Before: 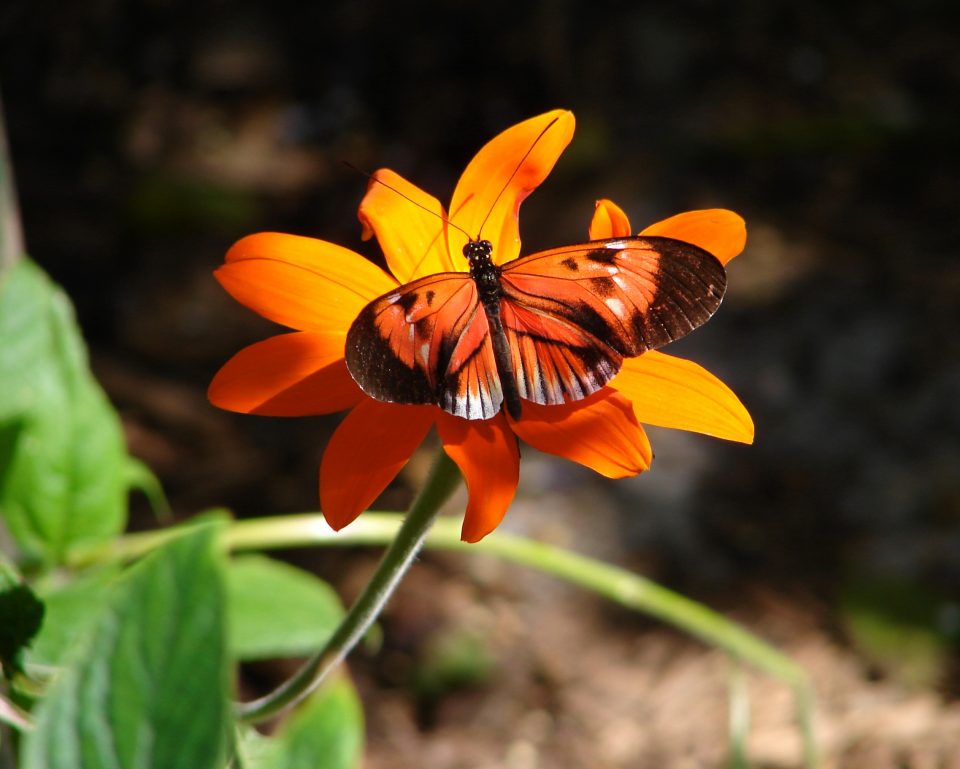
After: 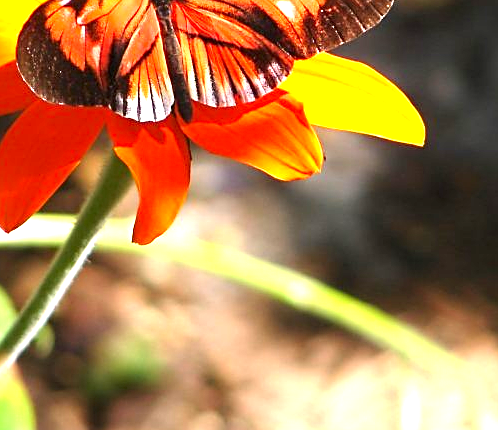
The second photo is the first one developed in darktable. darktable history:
sharpen: on, module defaults
crop: left 34.343%, top 38.799%, right 13.751%, bottom 5.224%
exposure: black level correction 0, exposure 1.457 EV, compensate exposure bias true, compensate highlight preservation false
color zones: curves: ch1 [(0, 0.523) (0.143, 0.545) (0.286, 0.52) (0.429, 0.506) (0.571, 0.503) (0.714, 0.503) (0.857, 0.508) (1, 0.523)]
